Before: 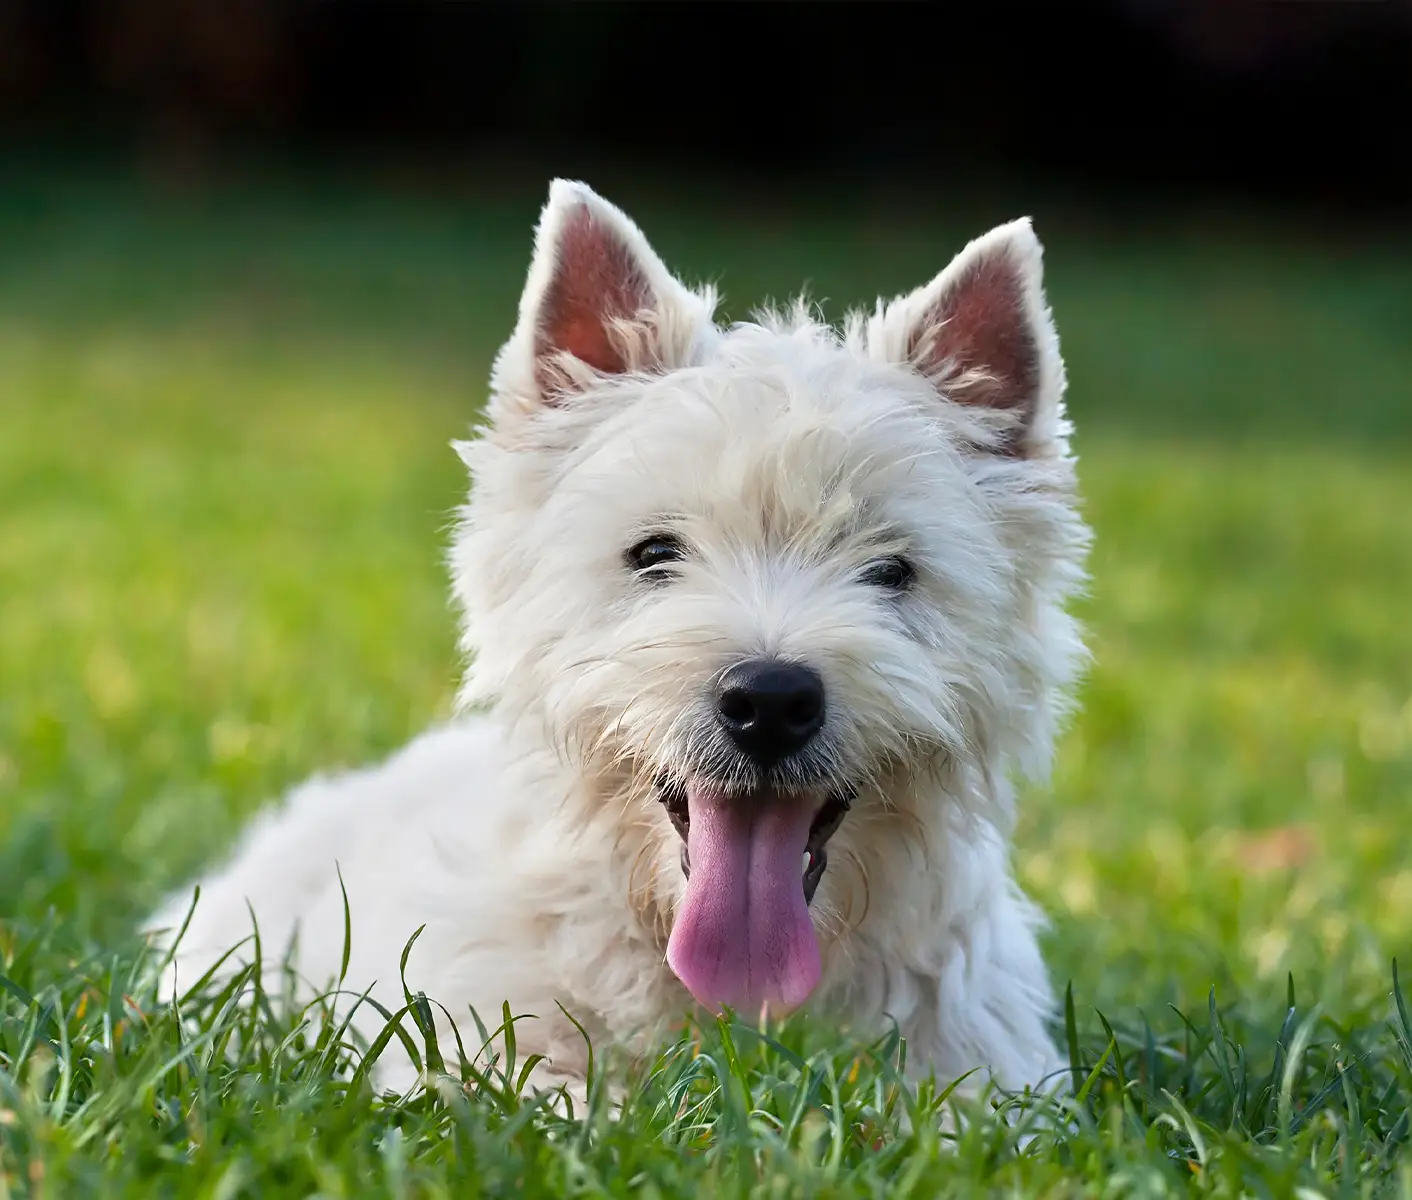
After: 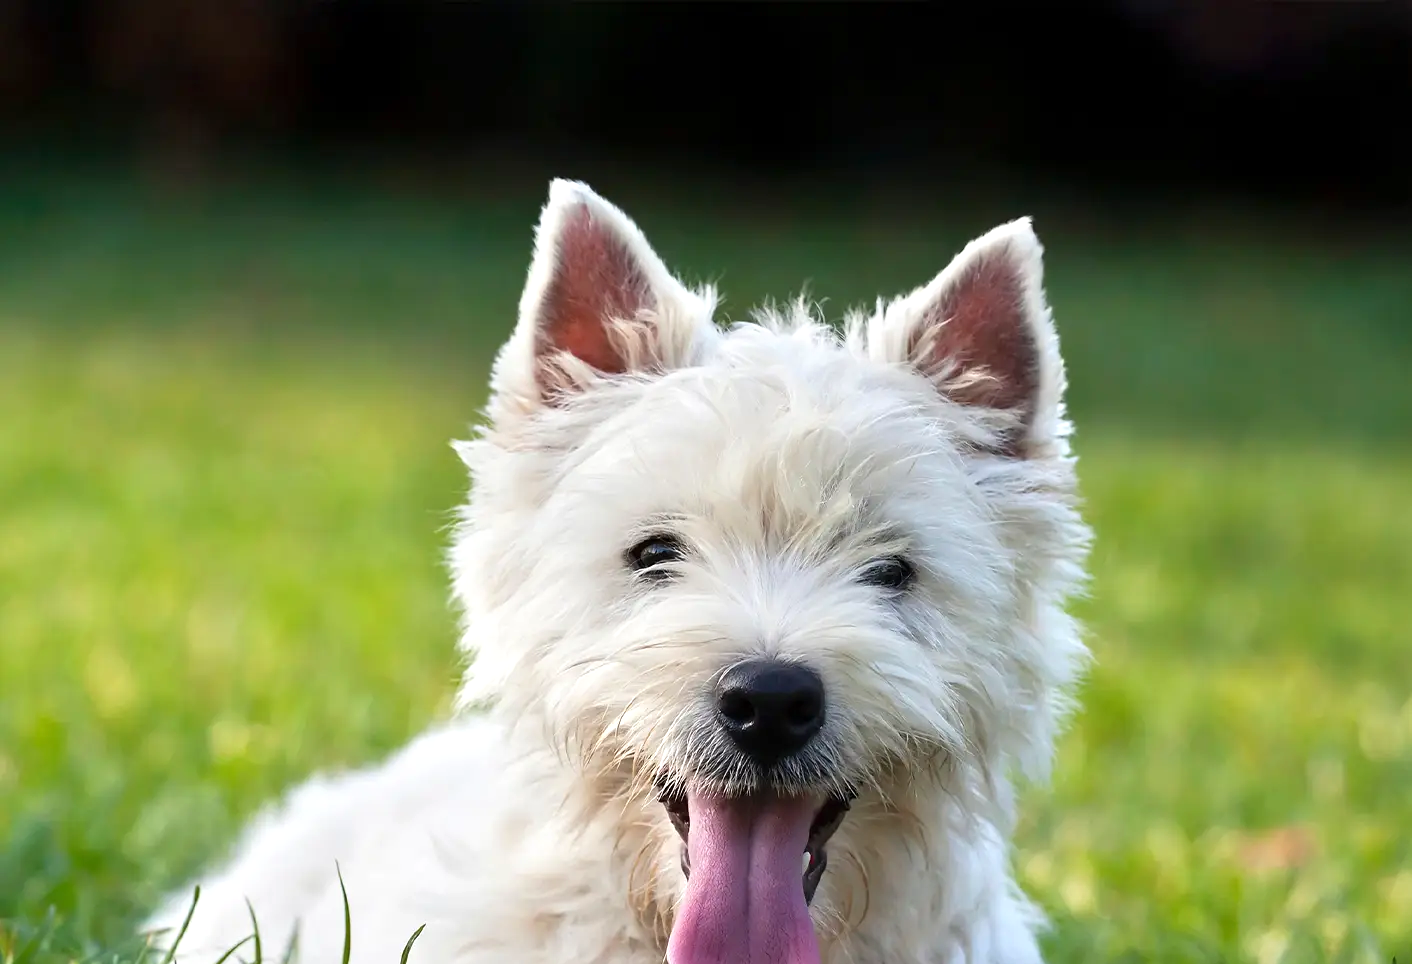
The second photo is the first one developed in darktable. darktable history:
crop: bottom 19.61%
exposure: exposure 0.3 EV, compensate highlight preservation false
